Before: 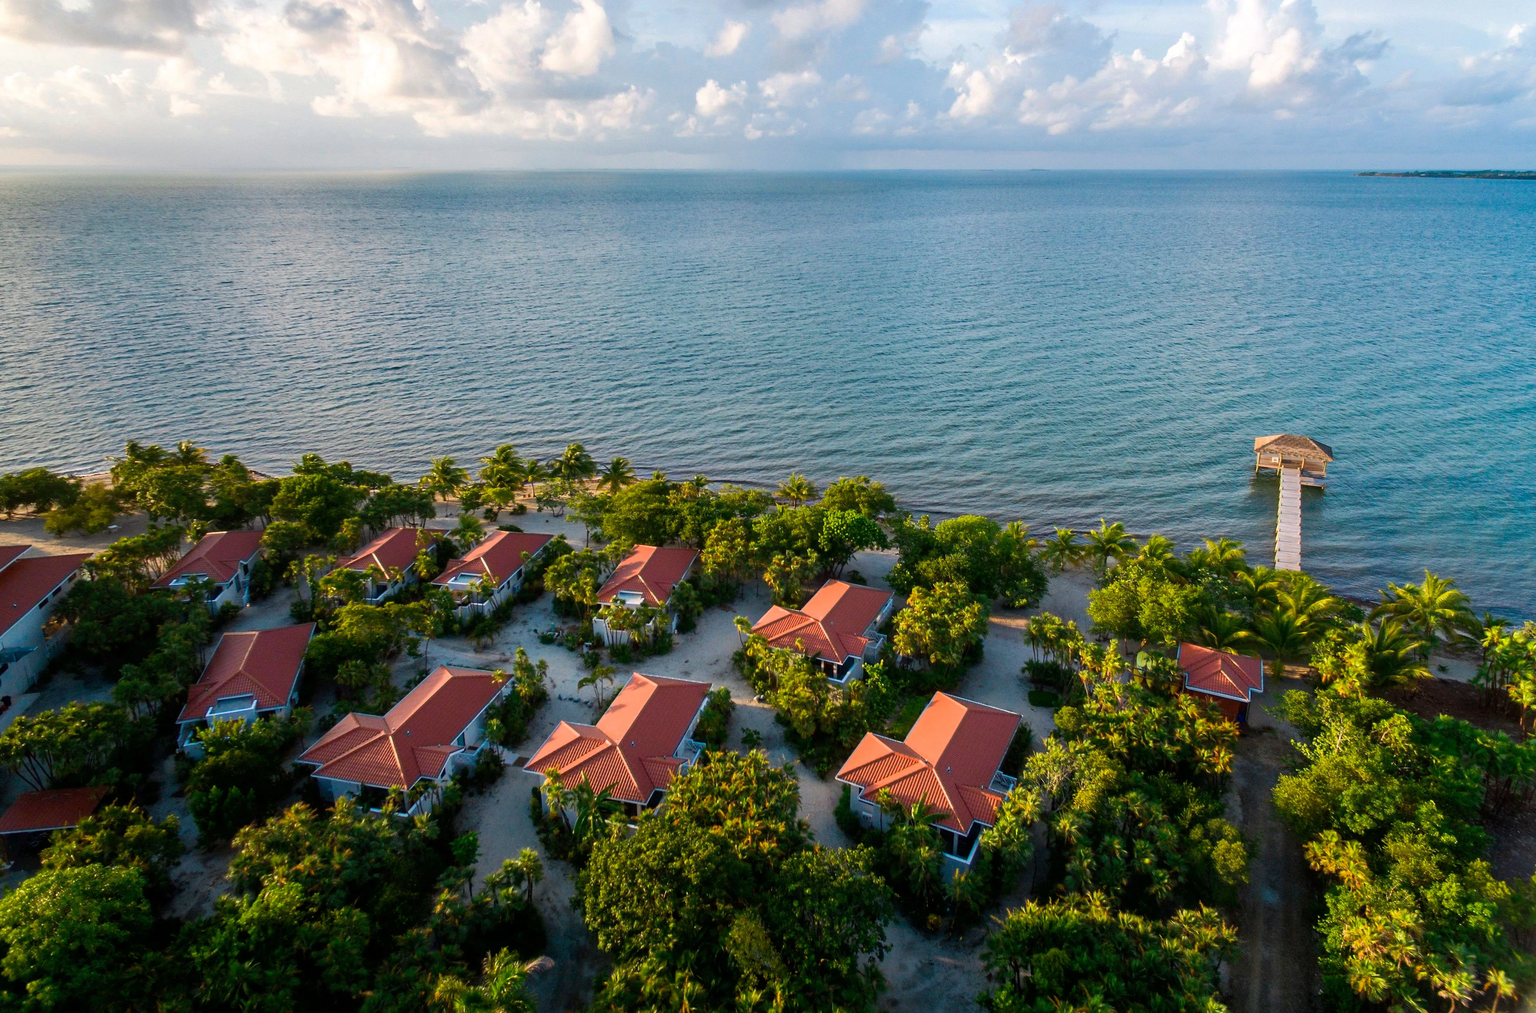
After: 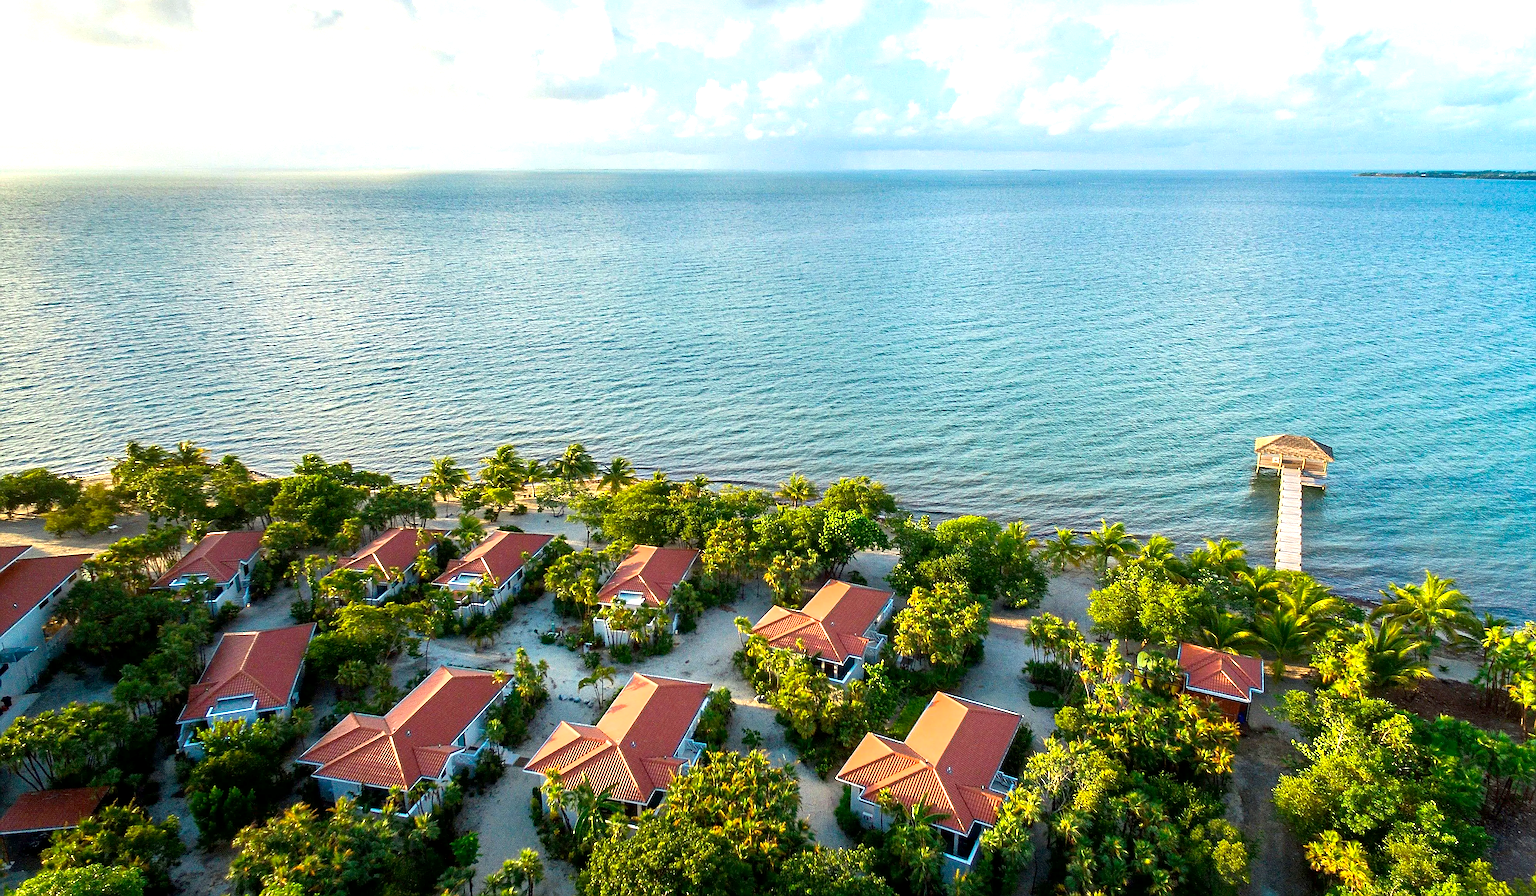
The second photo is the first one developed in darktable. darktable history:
white balance: emerald 1
crop and rotate: top 0%, bottom 11.49%
sharpen: radius 1.4, amount 1.25, threshold 0.7
haze removal: strength 0.1, compatibility mode true, adaptive false
exposure: black level correction 0.001, exposure 0.955 EV, compensate exposure bias true, compensate highlight preservation false
tone equalizer: on, module defaults
color correction: highlights a* -4.28, highlights b* 6.53
